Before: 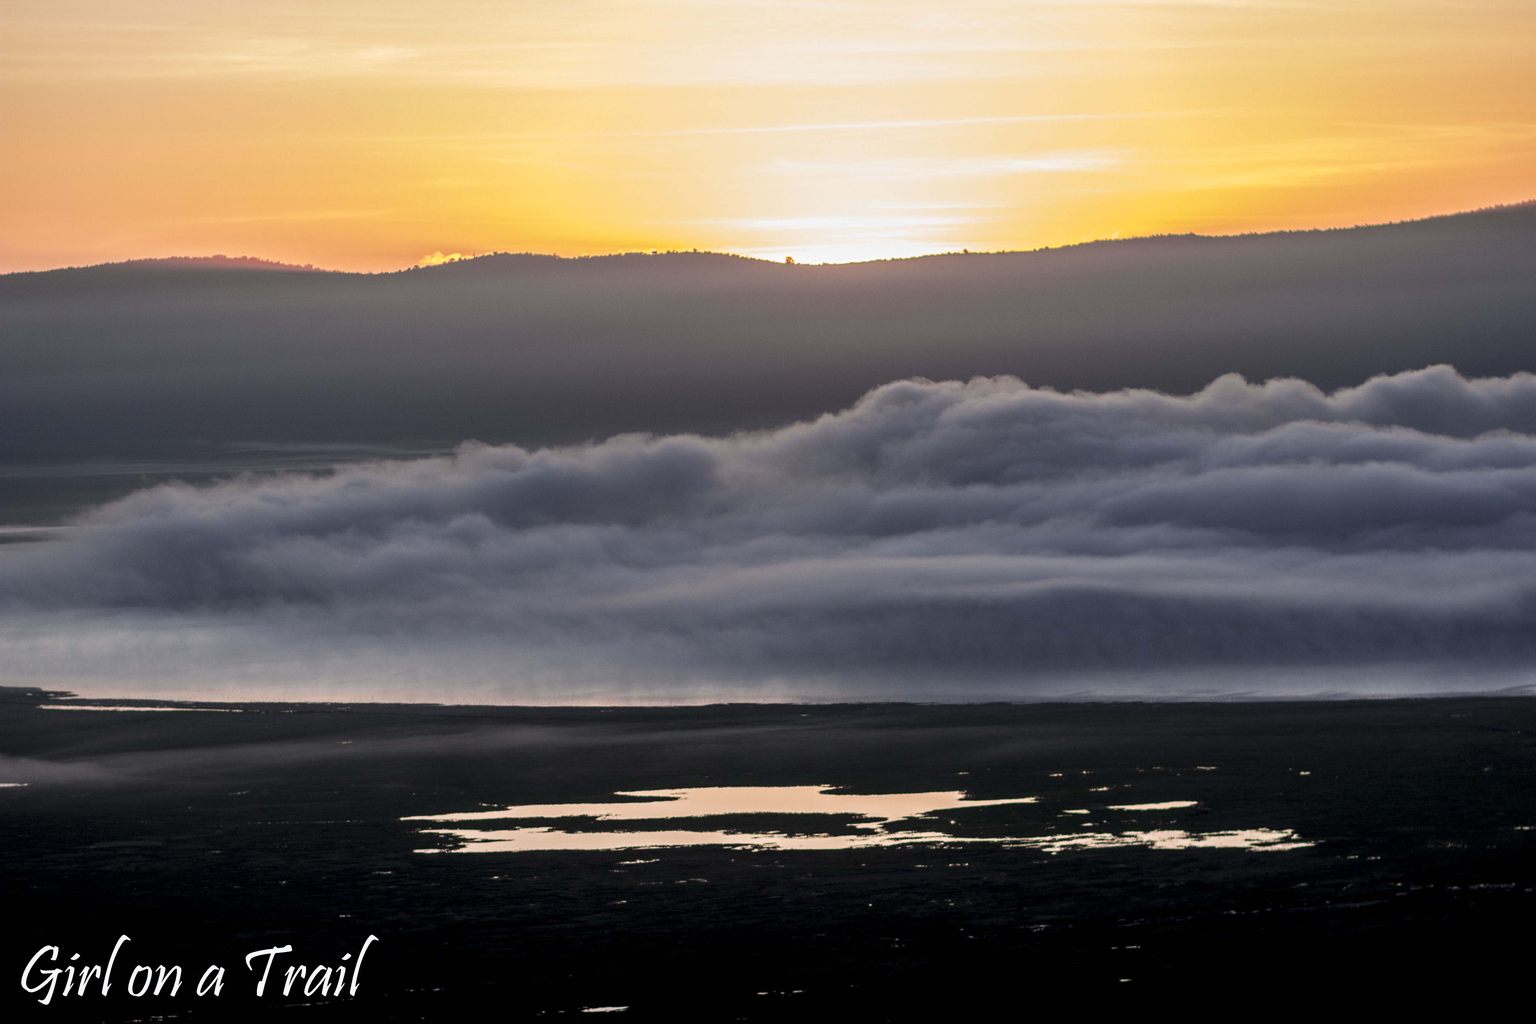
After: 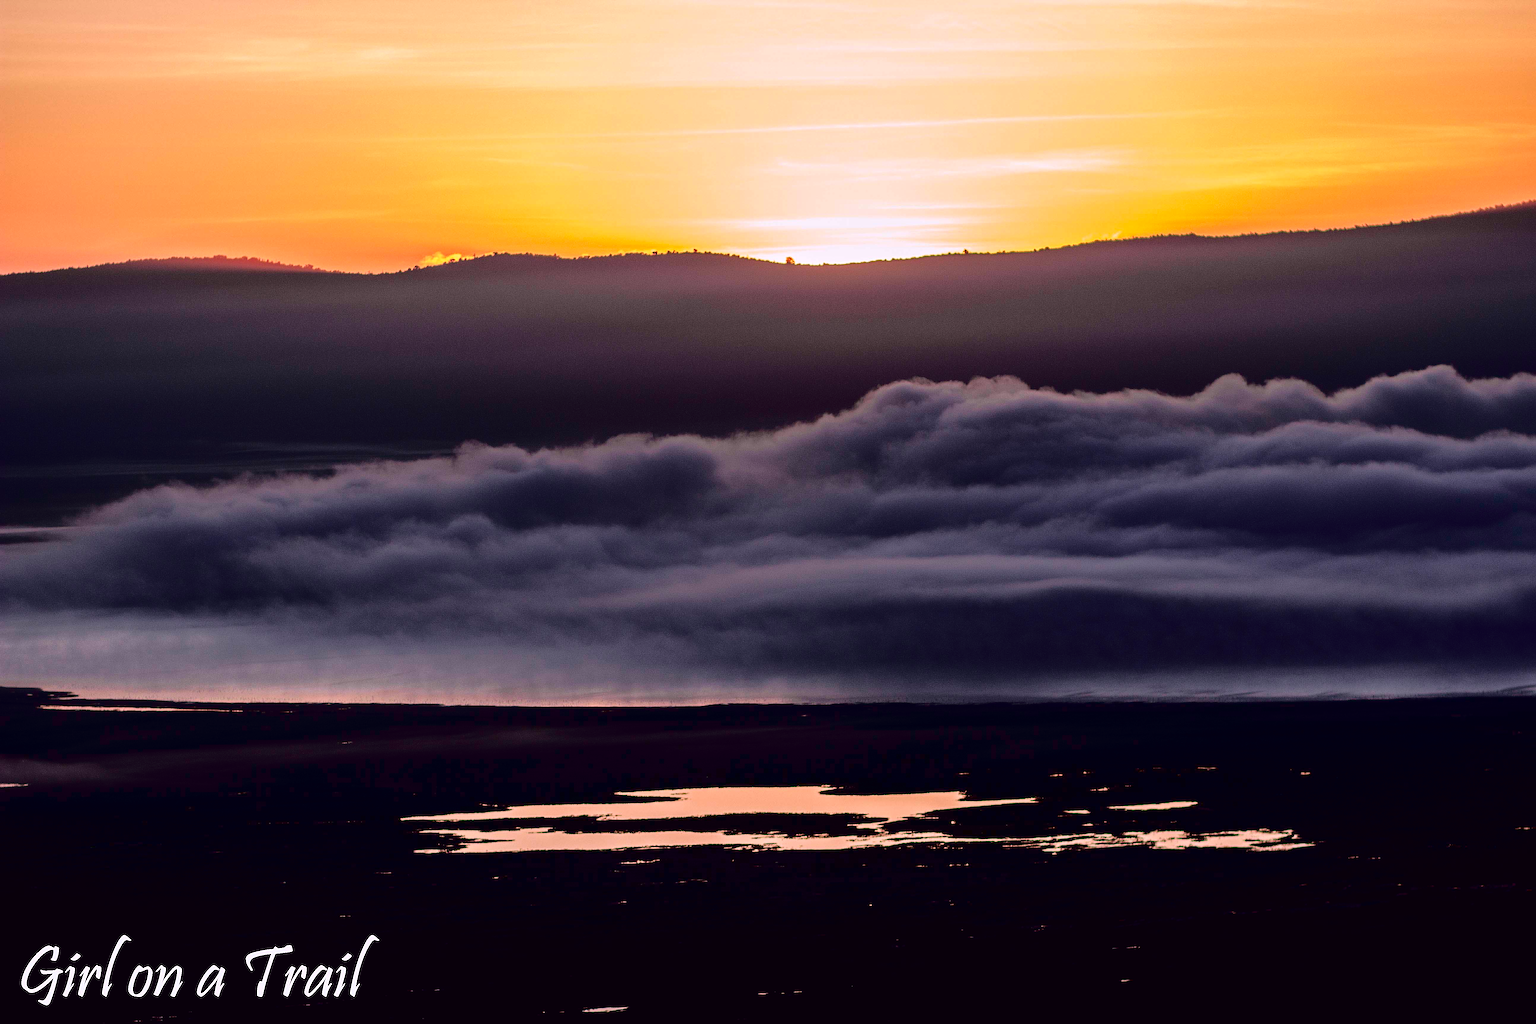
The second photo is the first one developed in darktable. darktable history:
sharpen: on, module defaults
contrast brightness saturation: contrast 0.13, brightness -0.24, saturation 0.14
tone curve: curves: ch0 [(0, 0) (0.126, 0.061) (0.362, 0.382) (0.498, 0.498) (0.706, 0.712) (1, 1)]; ch1 [(0, 0) (0.5, 0.522) (0.55, 0.586) (1, 1)]; ch2 [(0, 0) (0.44, 0.424) (0.5, 0.482) (0.537, 0.538) (1, 1)], color space Lab, independent channels, preserve colors none
